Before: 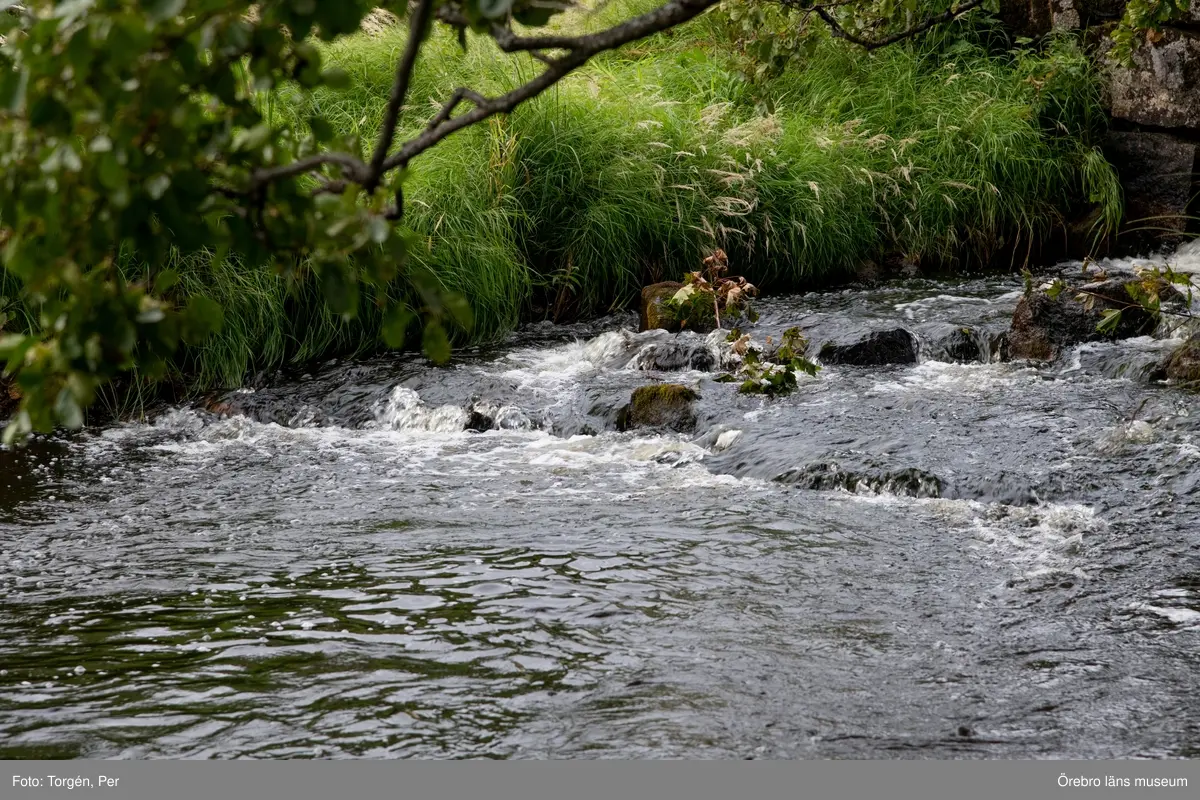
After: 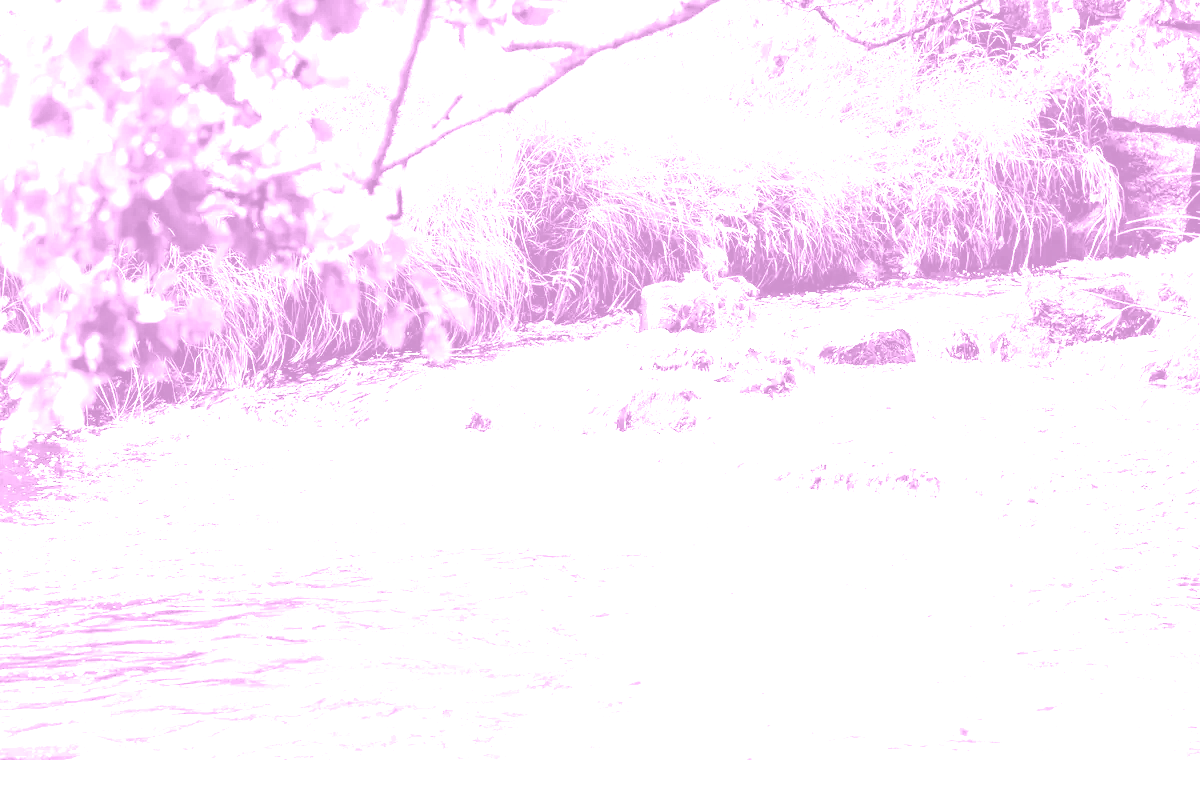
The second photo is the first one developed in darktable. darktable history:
white balance: red 8, blue 8
colorize: hue 331.2°, saturation 69%, source mix 30.28%, lightness 69.02%, version 1
exposure: black level correction 0, exposure 1.45 EV, compensate exposure bias true, compensate highlight preservation false
tone equalizer: on, module defaults
